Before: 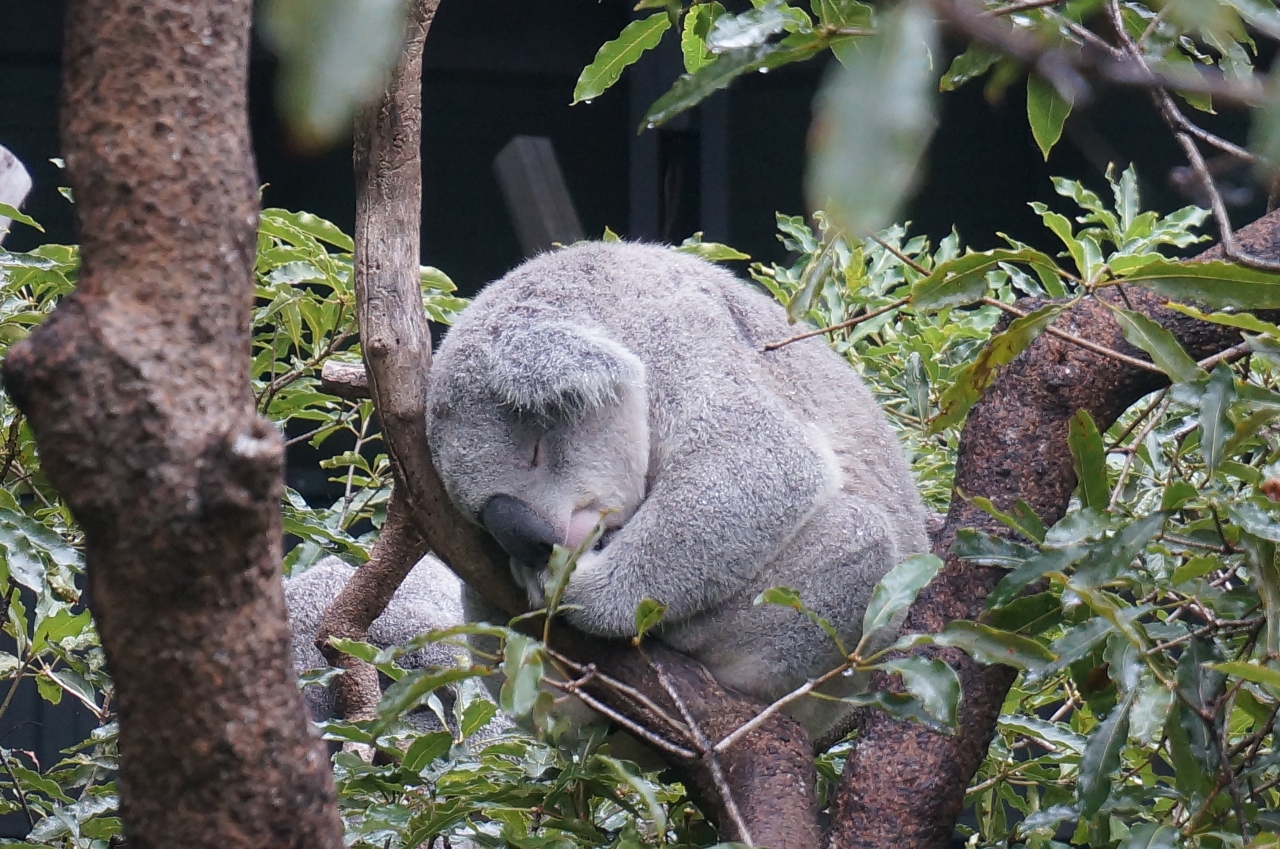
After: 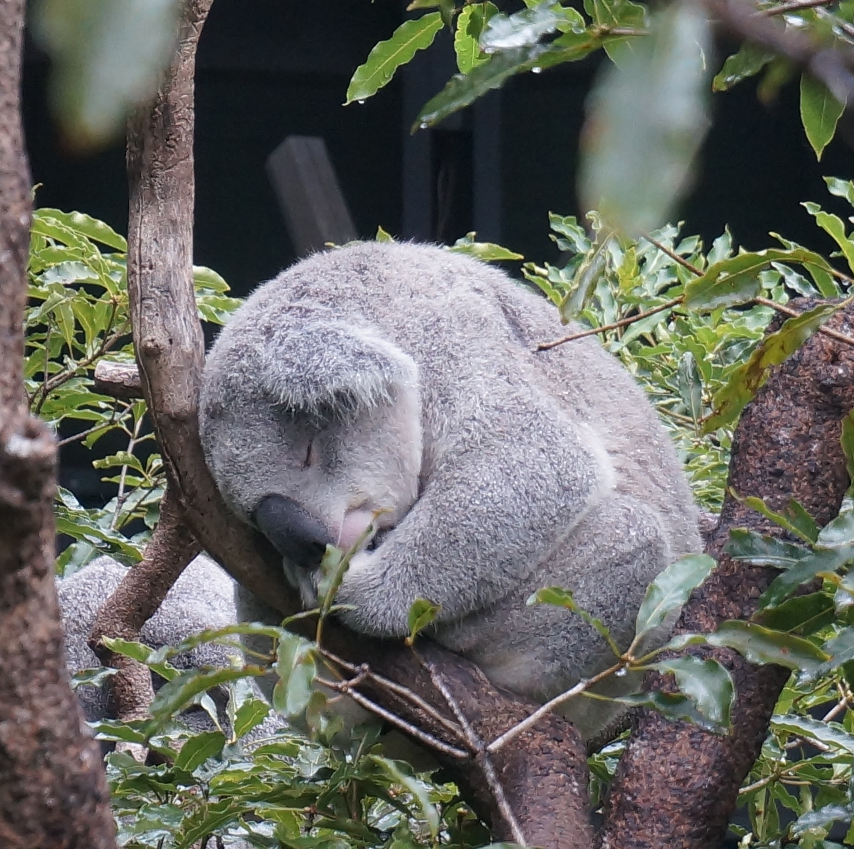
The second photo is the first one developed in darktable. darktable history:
crop and rotate: left 17.795%, right 15.433%
